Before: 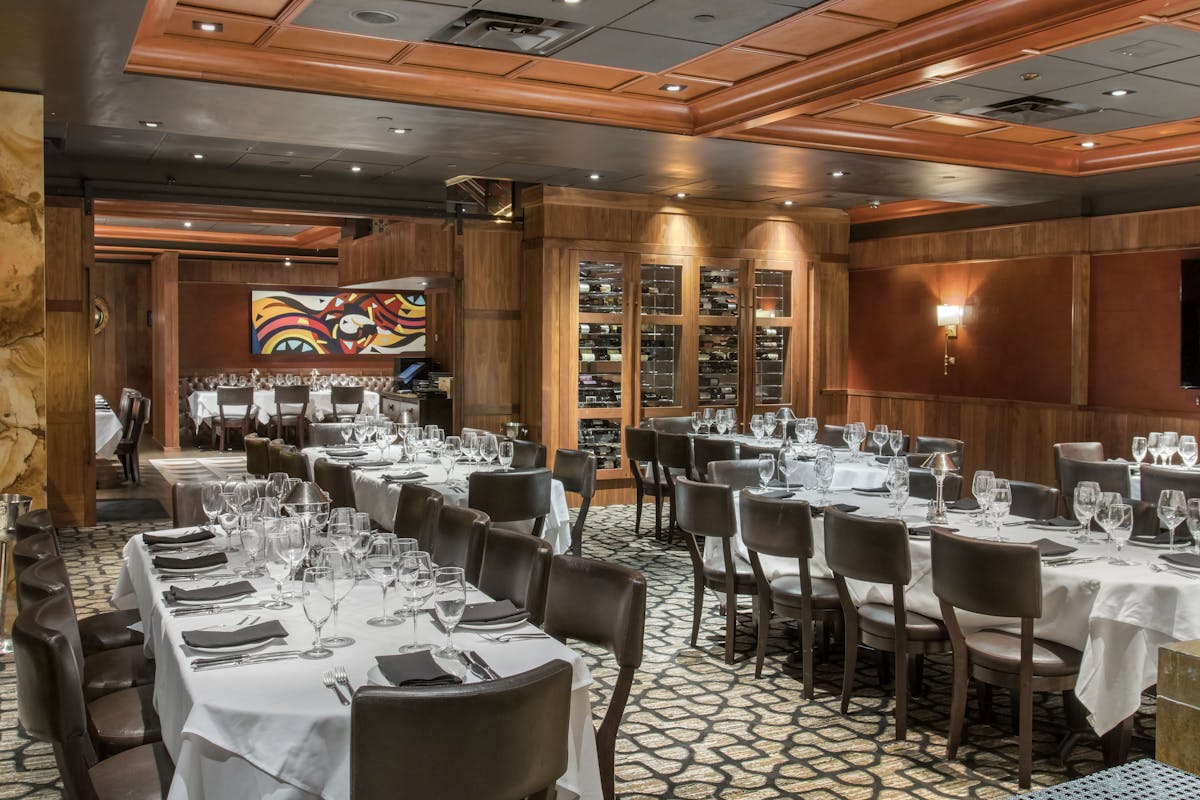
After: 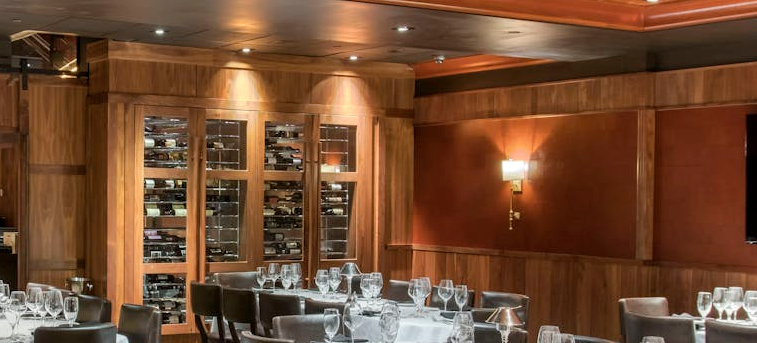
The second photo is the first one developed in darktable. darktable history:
crop: left 36.272%, top 18.183%, right 0.638%, bottom 38.895%
tone equalizer: luminance estimator HSV value / RGB max
